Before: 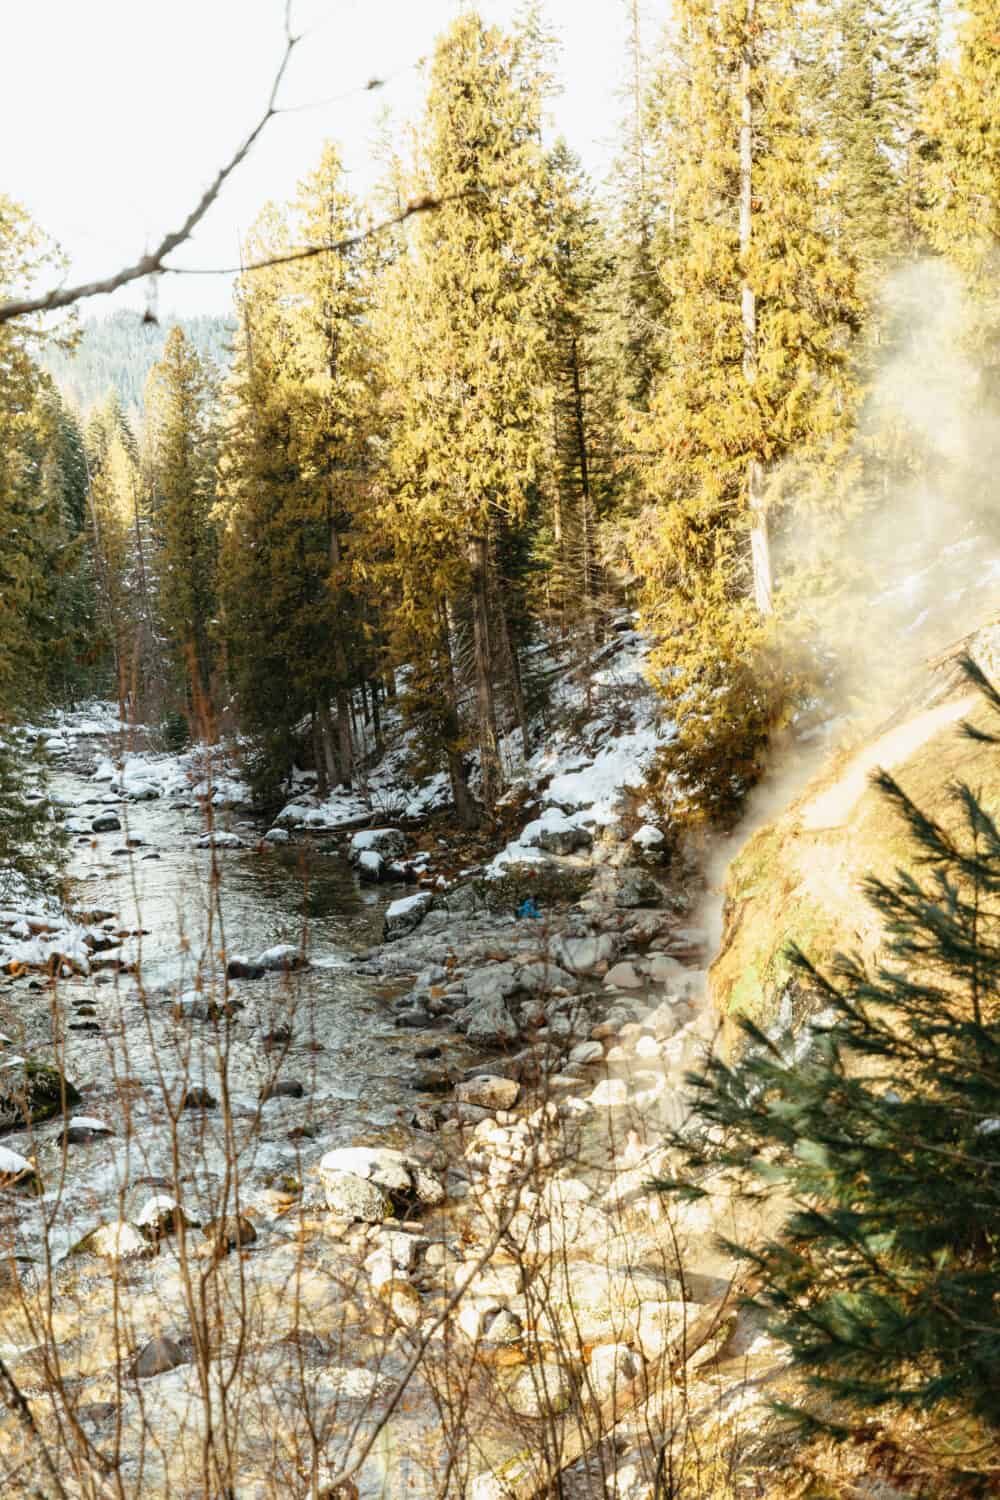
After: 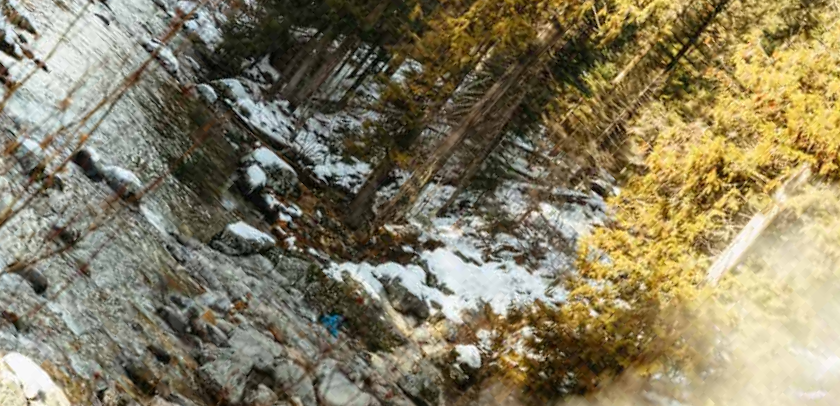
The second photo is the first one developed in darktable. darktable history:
crop and rotate: angle -45.02°, top 16.478%, right 0.939%, bottom 11.733%
